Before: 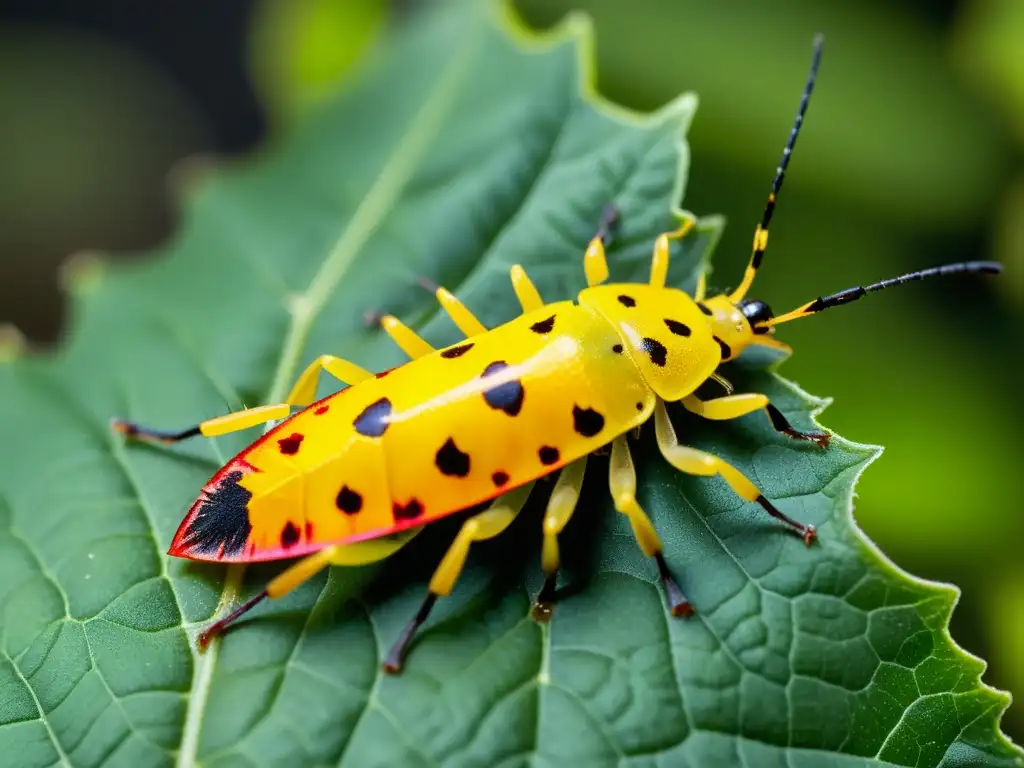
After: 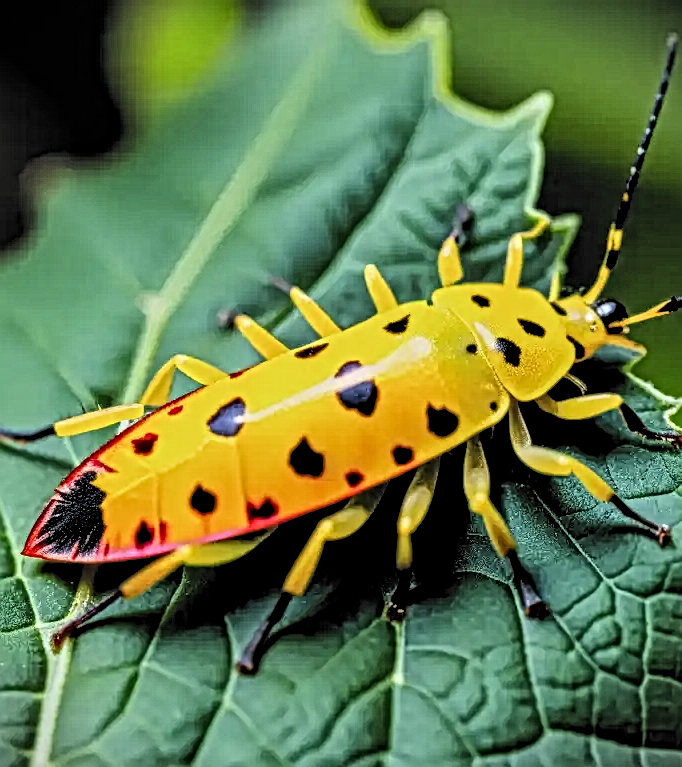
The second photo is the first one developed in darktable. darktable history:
filmic rgb: black relative exposure -5.02 EV, white relative exposure 3.98 EV, hardness 2.88, contrast 1.301, highlights saturation mix -30.52%, color science v6 (2022)
crop and rotate: left 14.285%, right 19.093%
local contrast: mode bilateral grid, contrast 21, coarseness 3, detail 299%, midtone range 0.2
vignetting: fall-off start 100.89%, brightness -0.294, unbound false
